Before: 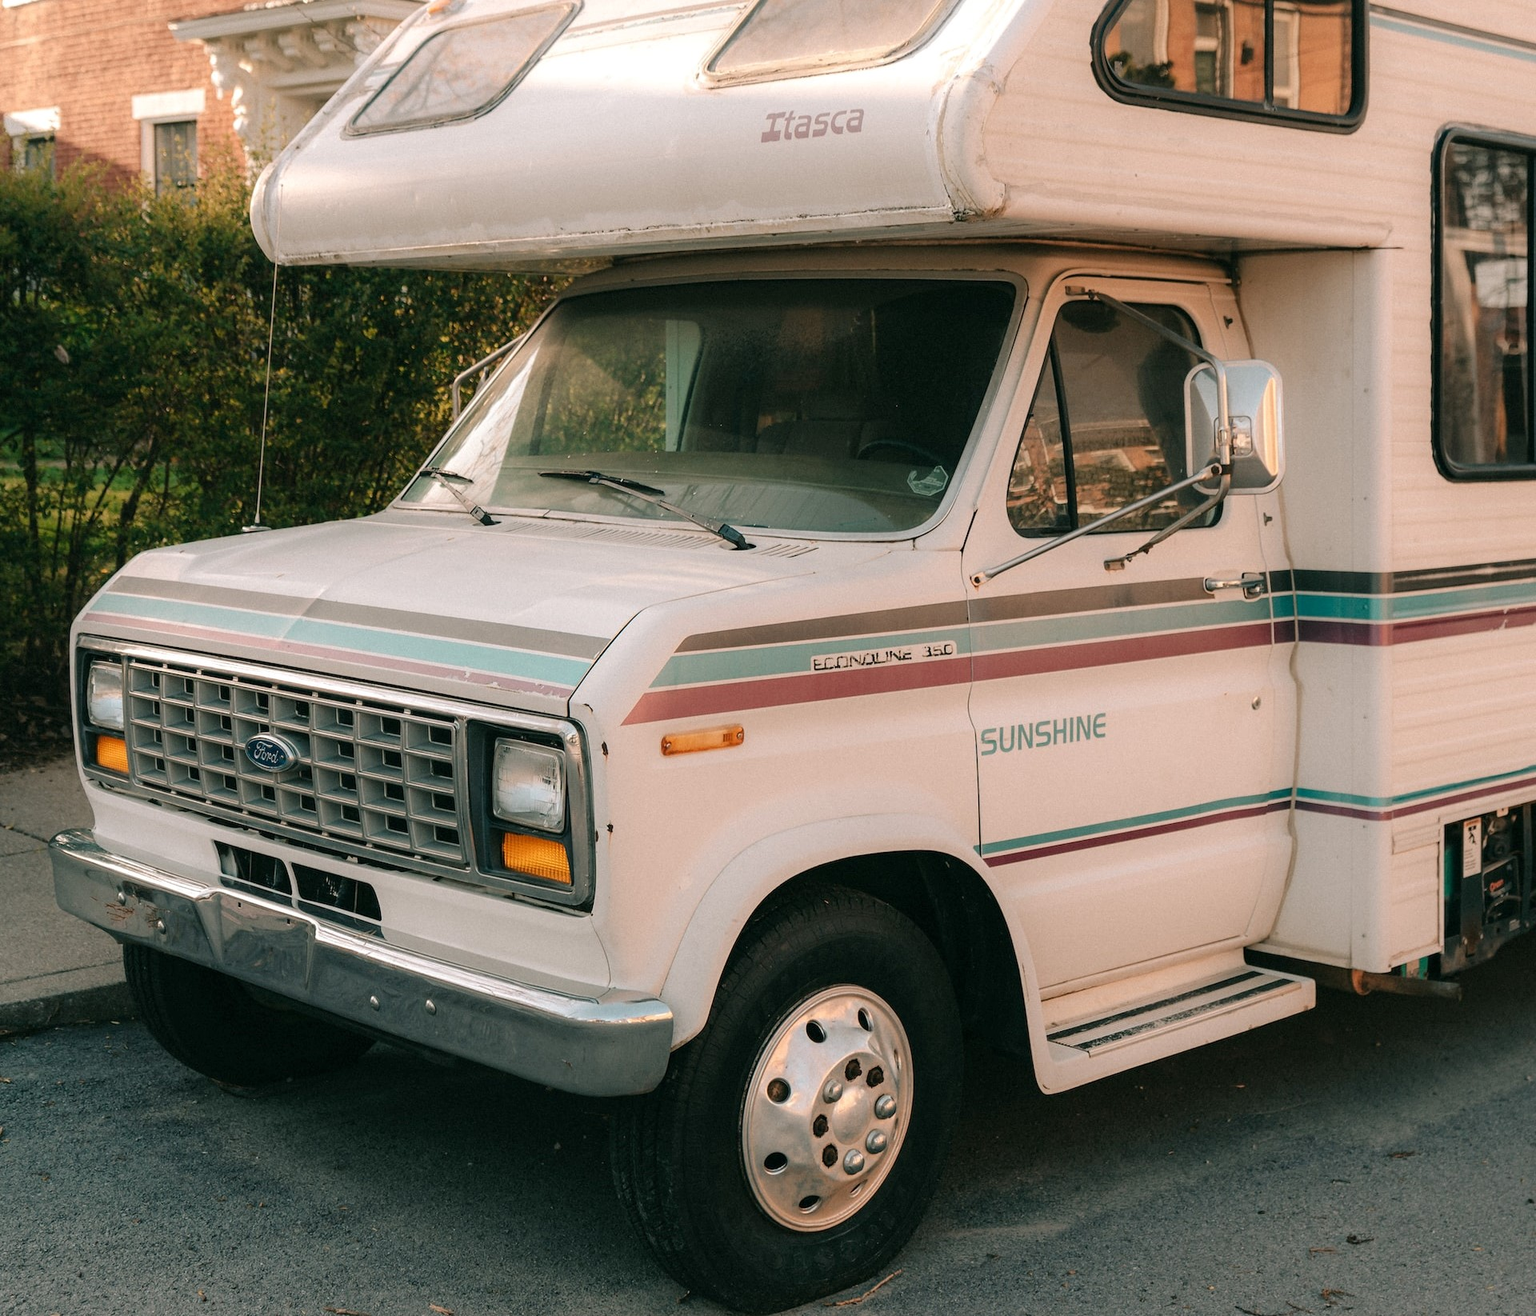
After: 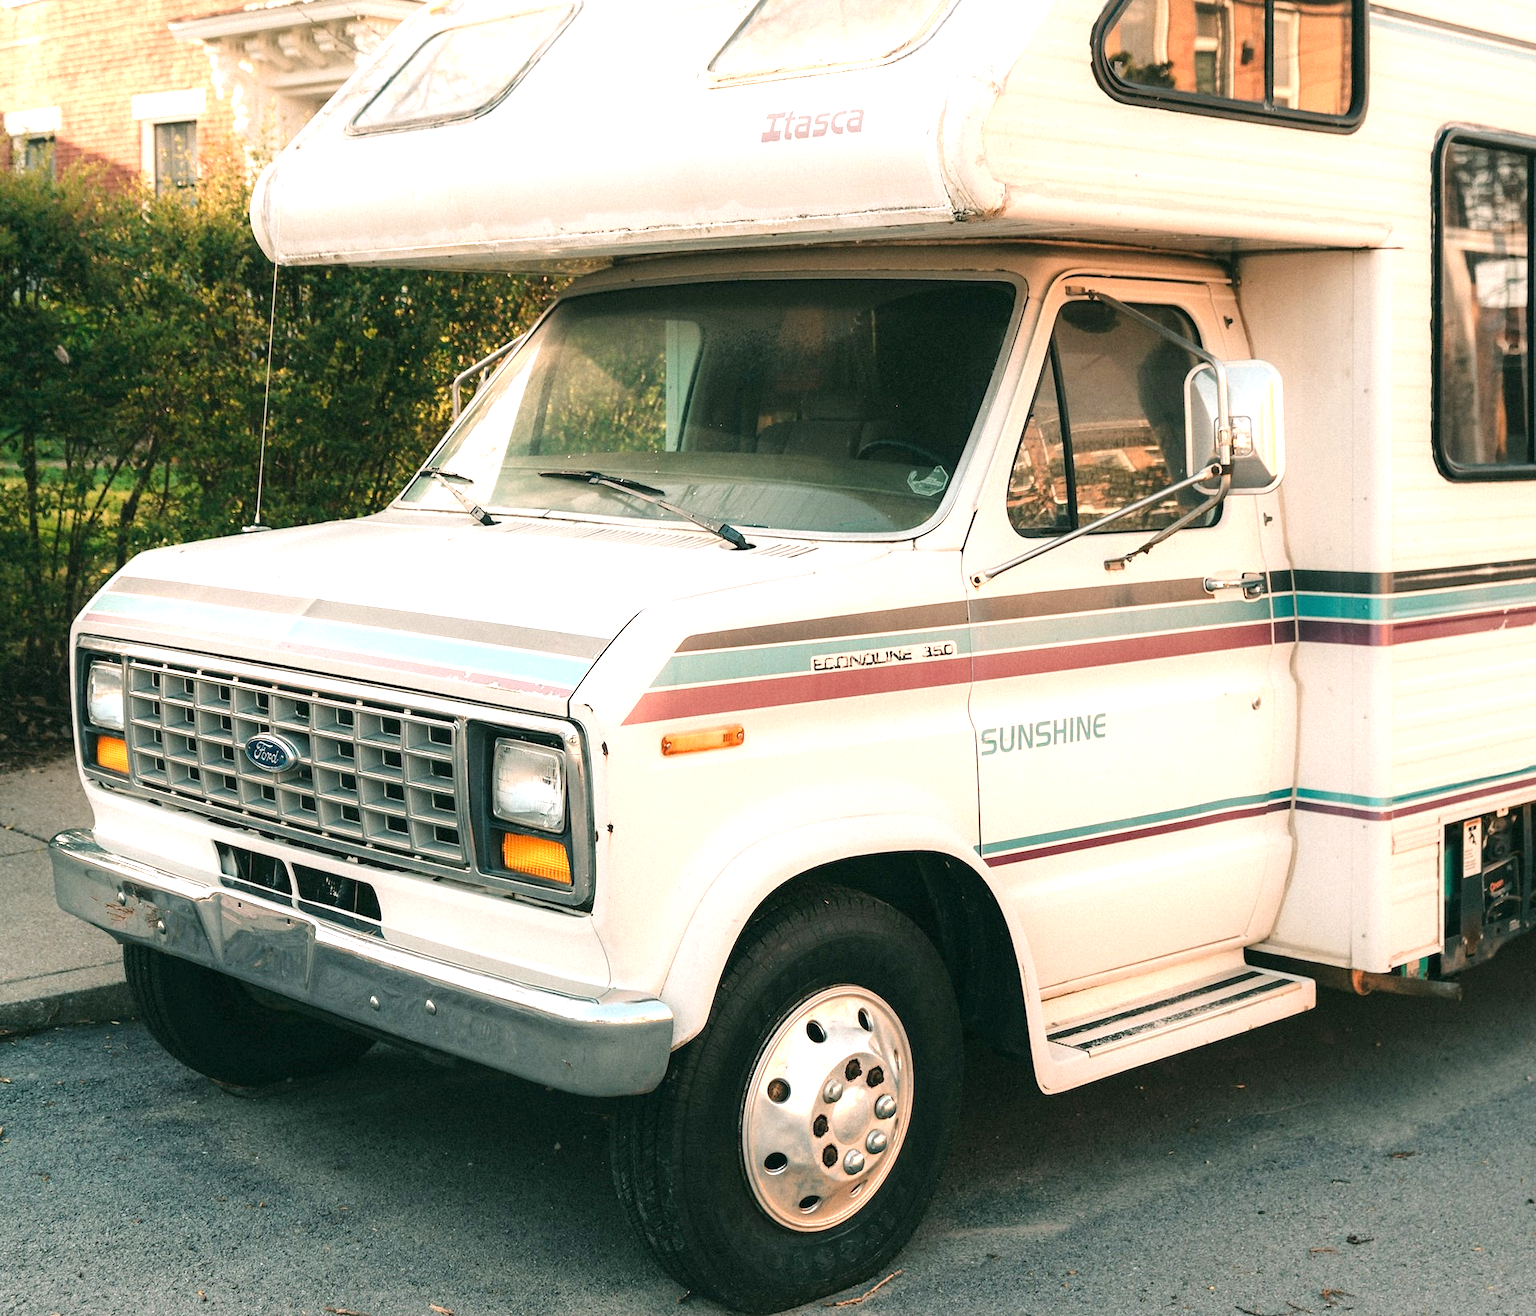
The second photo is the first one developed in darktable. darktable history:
exposure: black level correction 0, exposure 1.1 EV, compensate exposure bias true, compensate highlight preservation false
grain: coarseness 0.09 ISO, strength 10%
